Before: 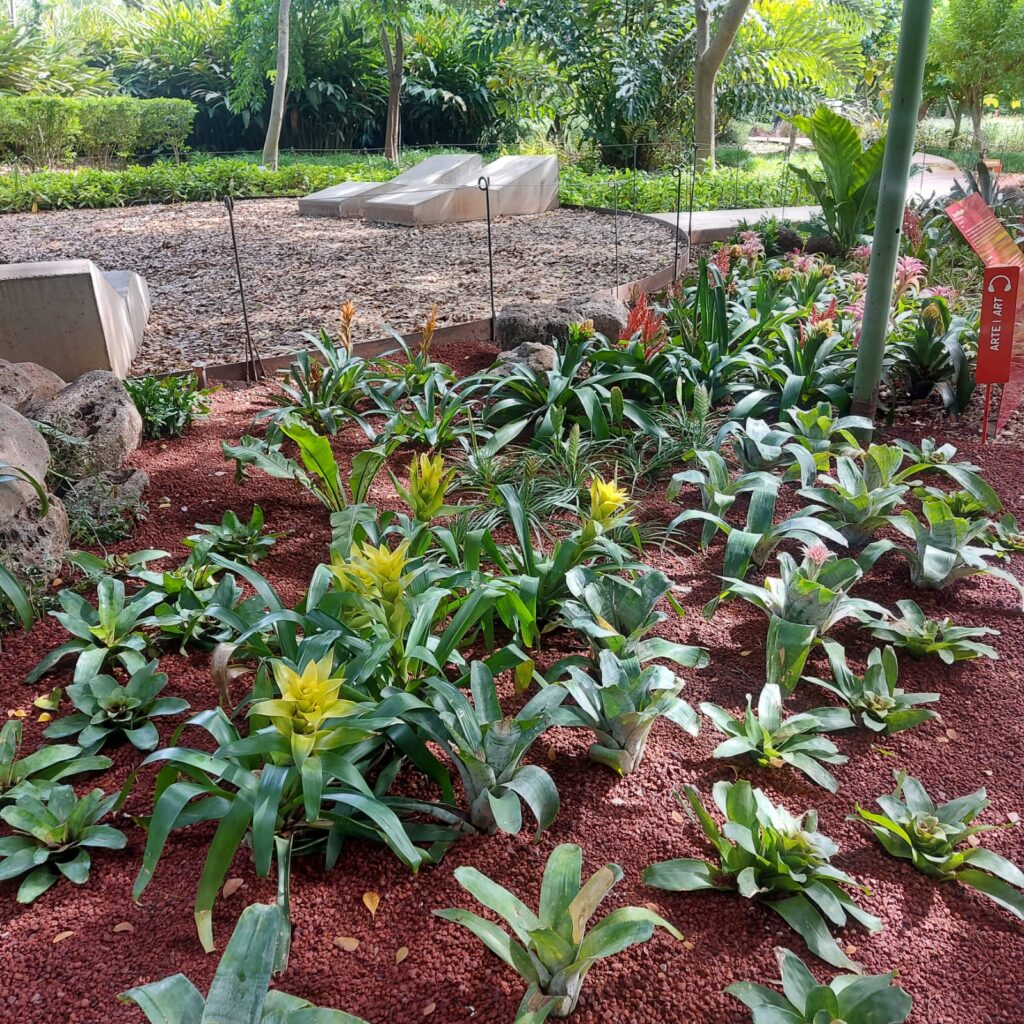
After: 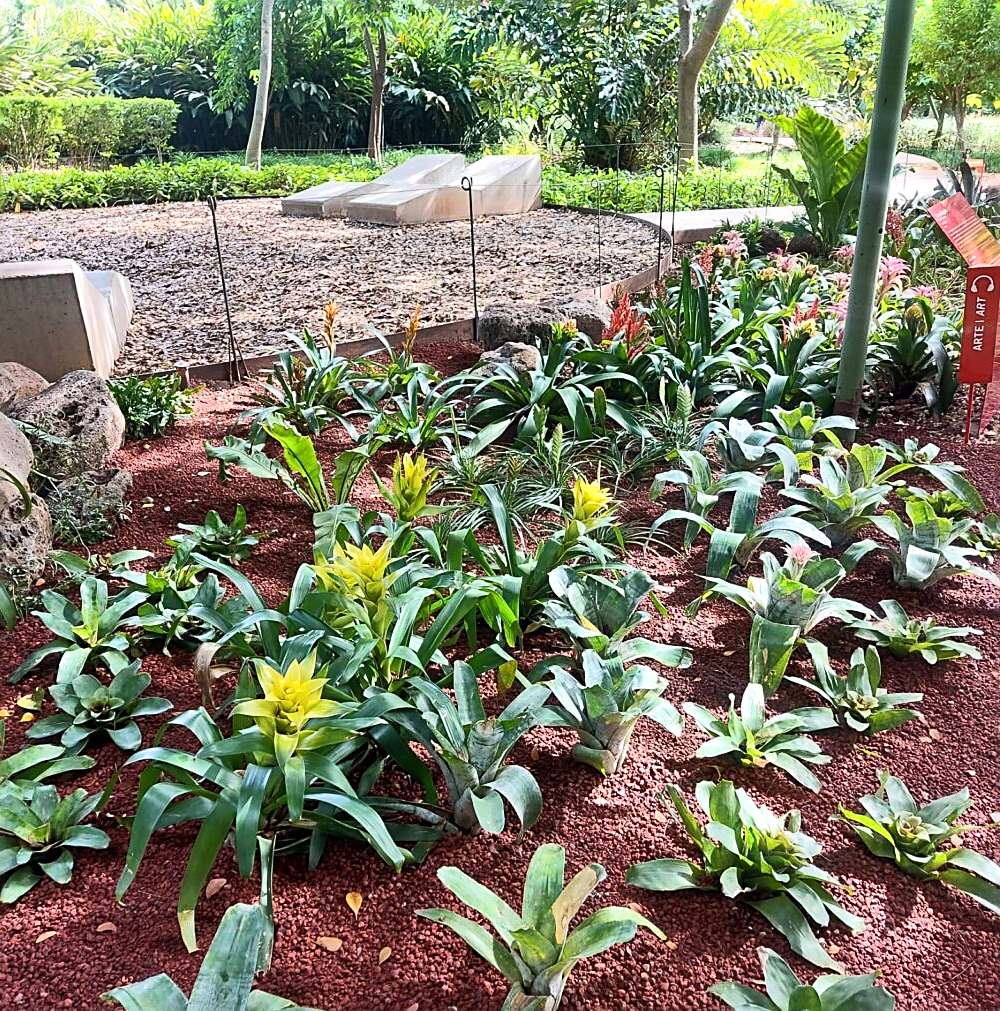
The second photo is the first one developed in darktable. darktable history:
tone equalizer: -8 EV 0.019 EV, -7 EV -0.013 EV, -6 EV 0.021 EV, -5 EV 0.05 EV, -4 EV 0.238 EV, -3 EV 0.672 EV, -2 EV 0.591 EV, -1 EV 0.205 EV, +0 EV 0.012 EV, edges refinement/feathering 500, mask exposure compensation -1.57 EV, preserve details no
sharpen: on, module defaults
crop and rotate: left 1.67%, right 0.592%, bottom 1.207%
